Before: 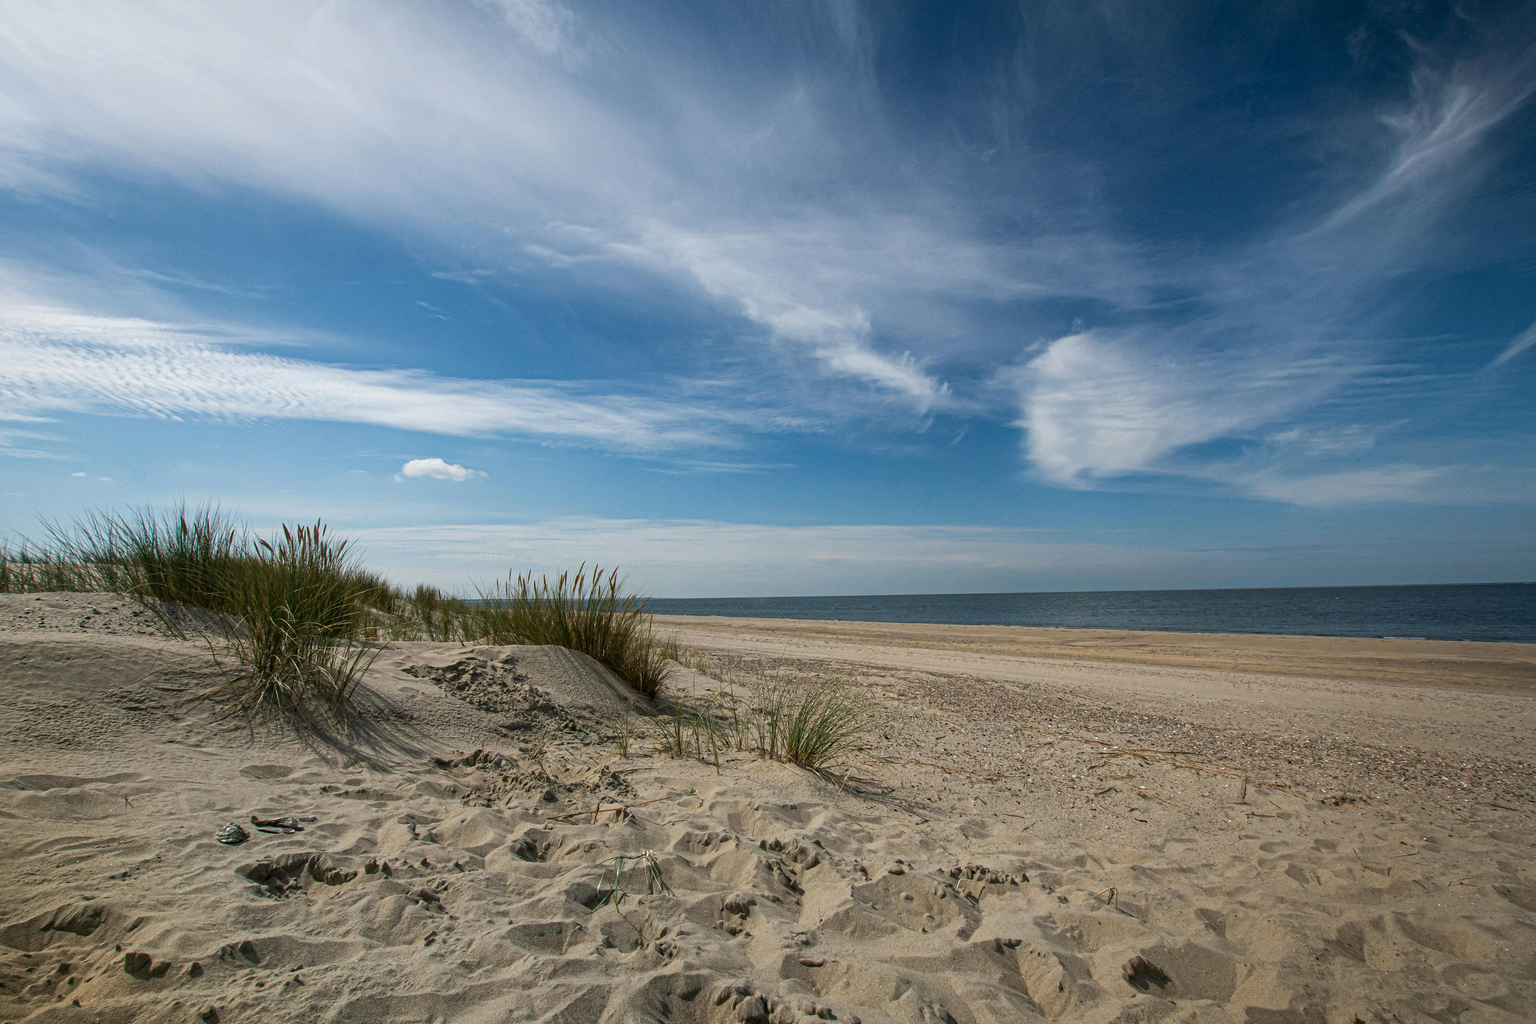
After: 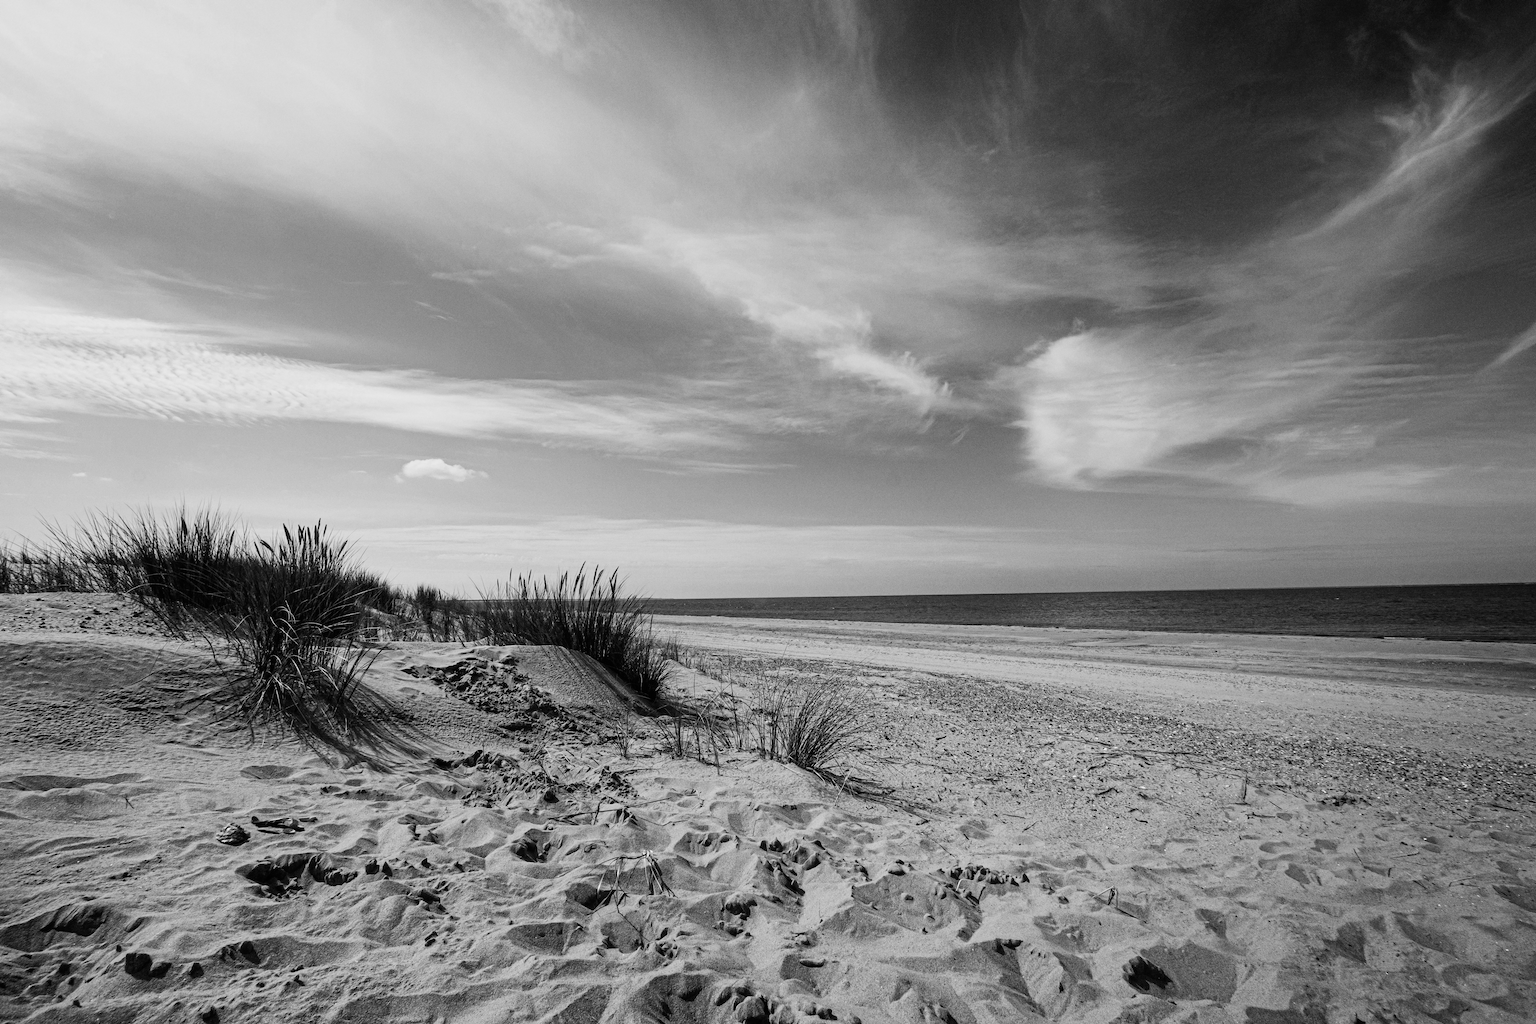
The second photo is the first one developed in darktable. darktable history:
filmic rgb: hardness 4.17, contrast 1.364, color science v6 (2022)
color balance: lift [1.004, 1.002, 1.002, 0.998], gamma [1, 1.007, 1.002, 0.993], gain [1, 0.977, 1.013, 1.023], contrast -3.64%
monochrome: on, module defaults
tone equalizer: -8 EV -0.417 EV, -7 EV -0.389 EV, -6 EV -0.333 EV, -5 EV -0.222 EV, -3 EV 0.222 EV, -2 EV 0.333 EV, -1 EV 0.389 EV, +0 EV 0.417 EV, edges refinement/feathering 500, mask exposure compensation -1.57 EV, preserve details no
